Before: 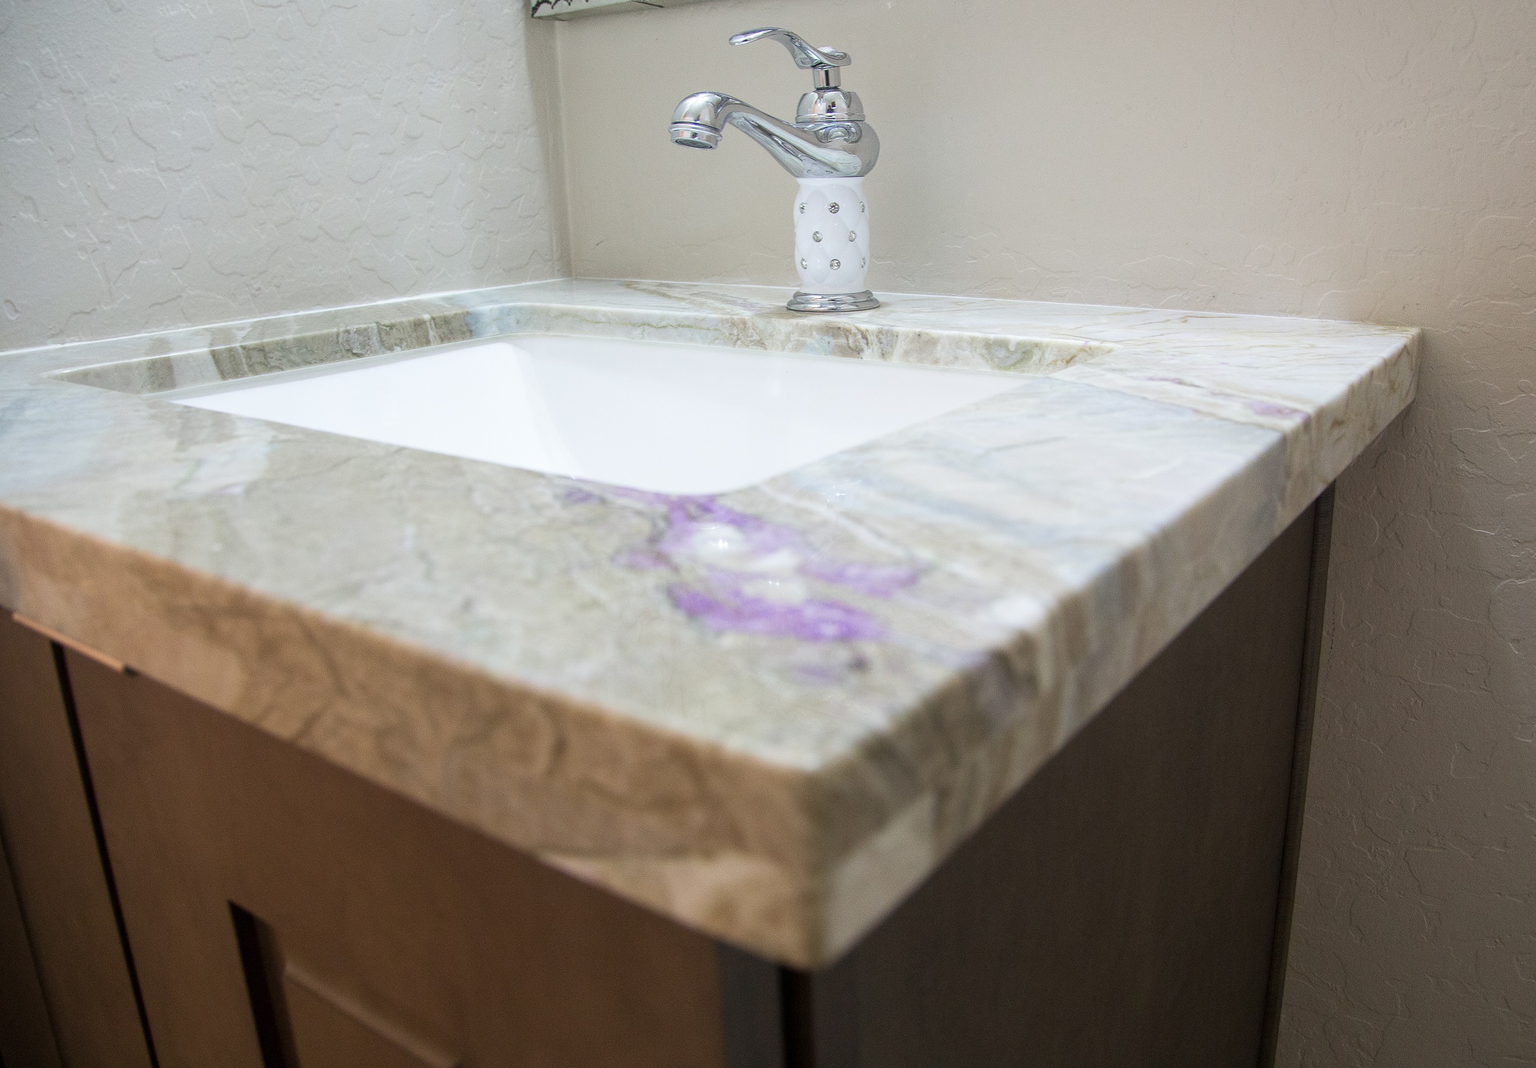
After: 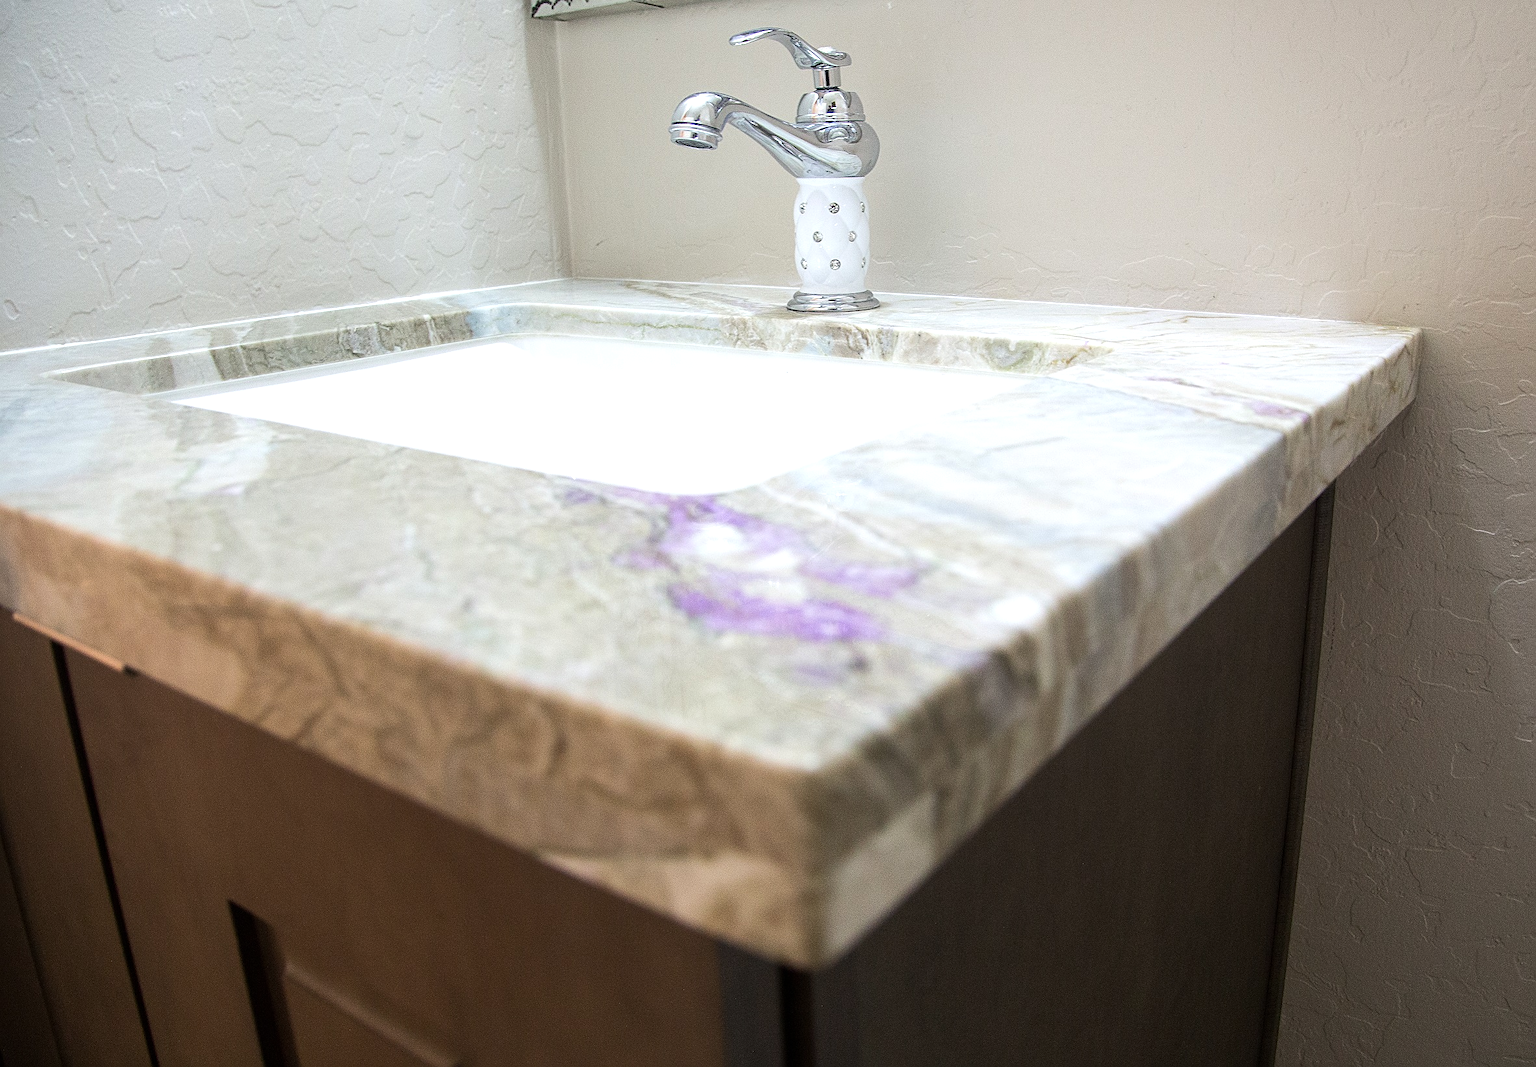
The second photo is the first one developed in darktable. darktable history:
sharpen: on, module defaults
tone equalizer: -8 EV -0.434 EV, -7 EV -0.42 EV, -6 EV -0.296 EV, -5 EV -0.217 EV, -3 EV 0.244 EV, -2 EV 0.326 EV, -1 EV 0.401 EV, +0 EV 0.398 EV, edges refinement/feathering 500, mask exposure compensation -1.57 EV, preserve details no
